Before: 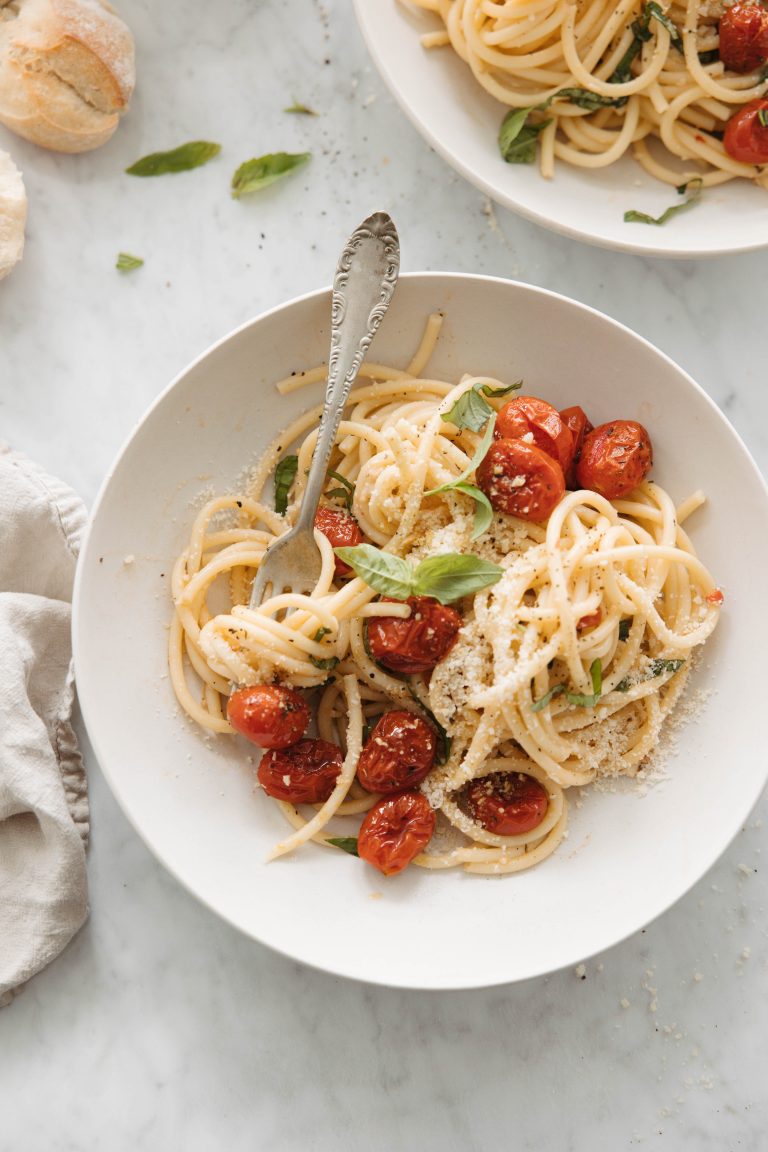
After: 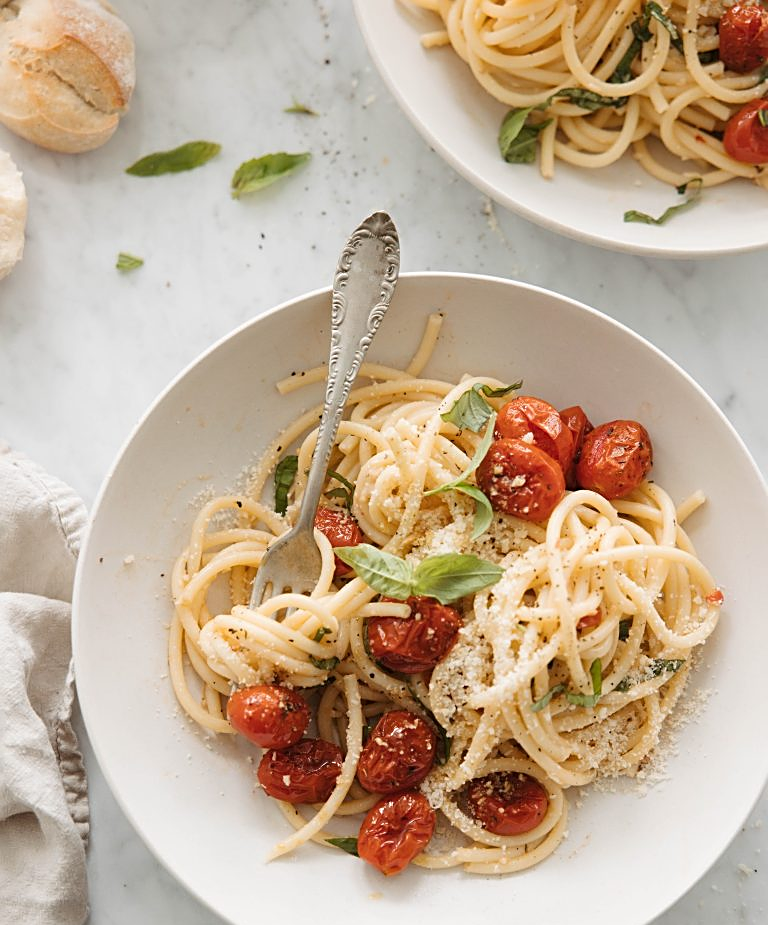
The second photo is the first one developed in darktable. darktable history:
sharpen: on, module defaults
crop: bottom 19.644%
